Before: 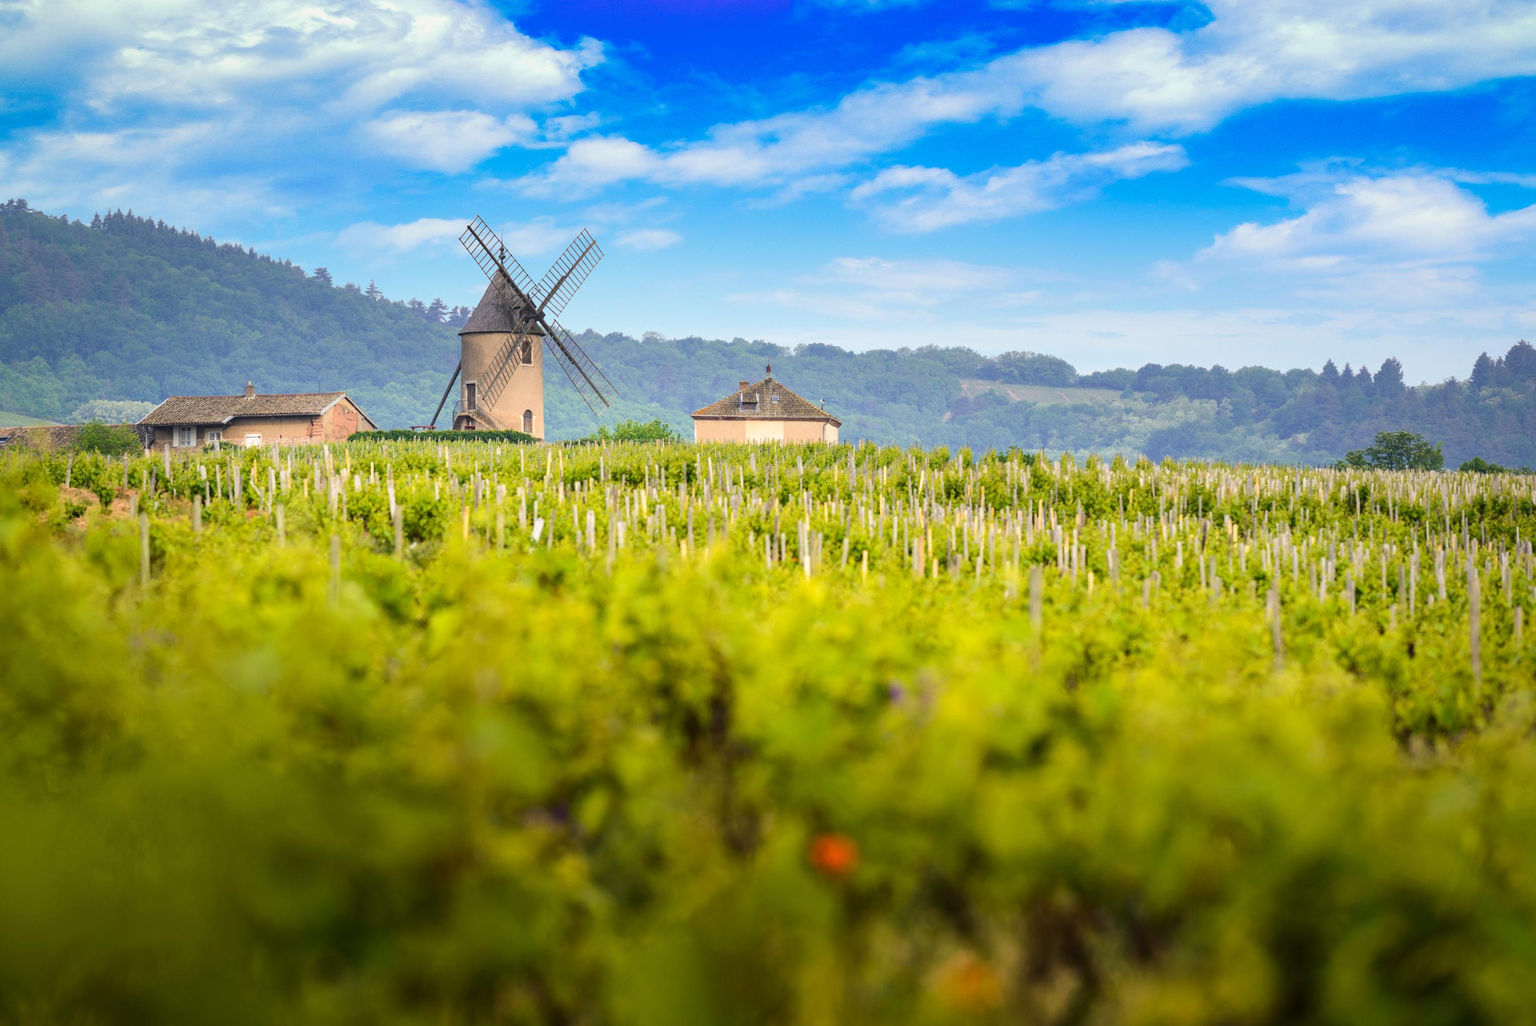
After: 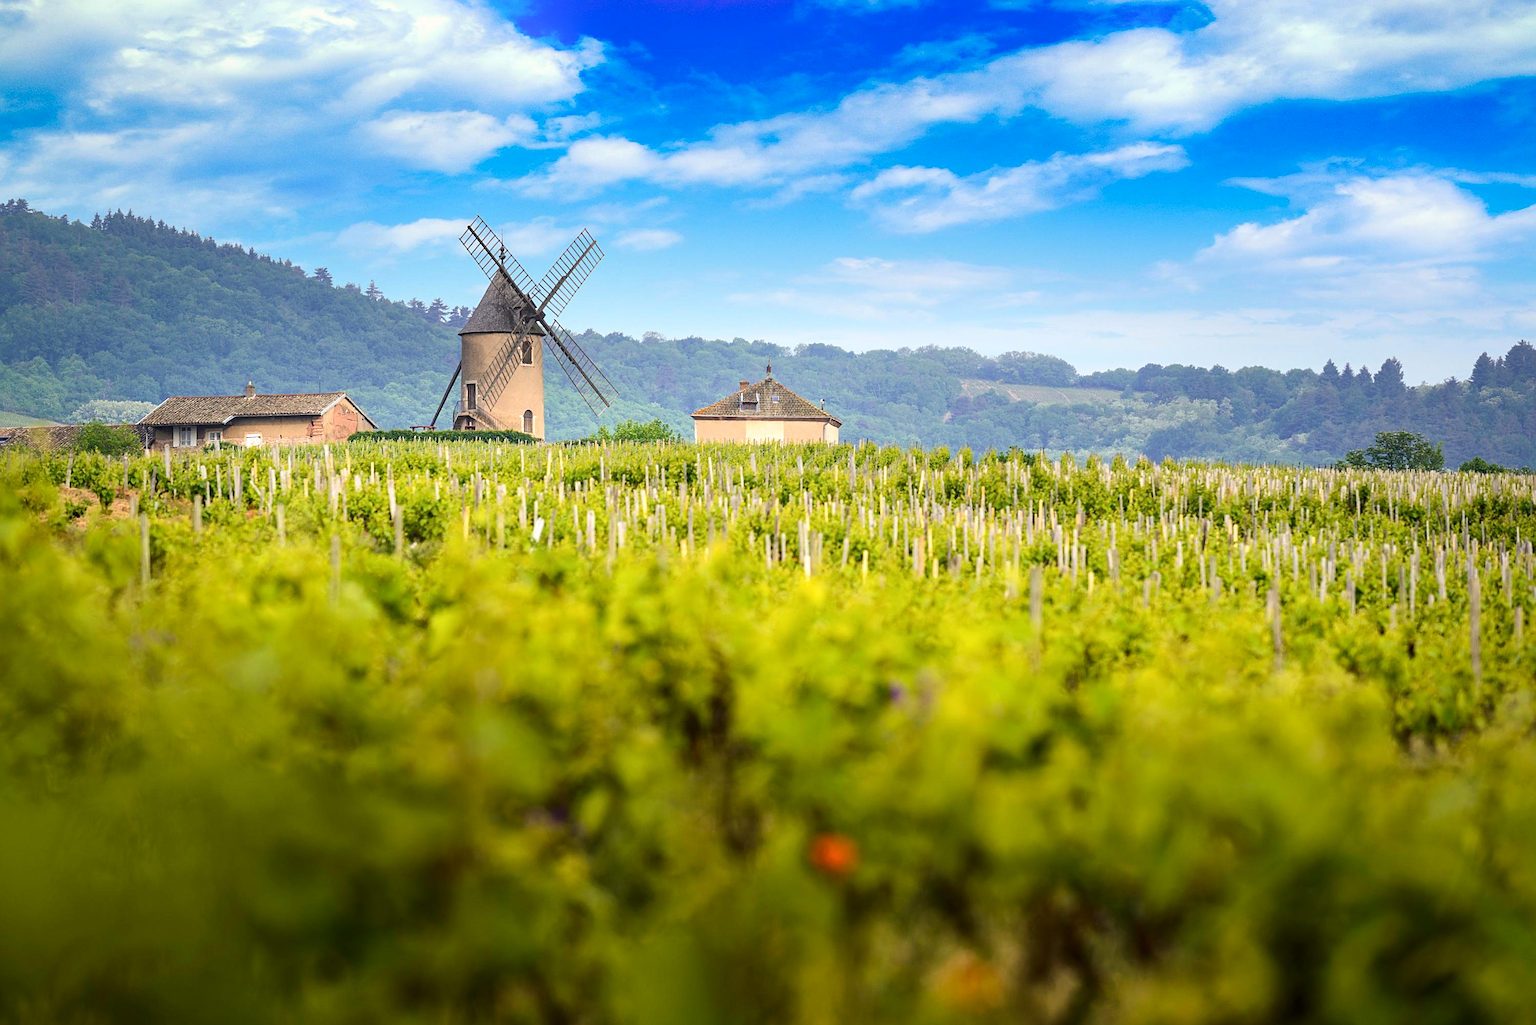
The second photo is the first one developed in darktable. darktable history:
haze removal: strength 0.1, compatibility mode true, adaptive false
sharpen: on, module defaults
shadows and highlights: shadows -30, highlights 30
white balance: emerald 1
local contrast: mode bilateral grid, contrast 20, coarseness 50, detail 120%, midtone range 0.2
bloom: size 15%, threshold 97%, strength 7%
